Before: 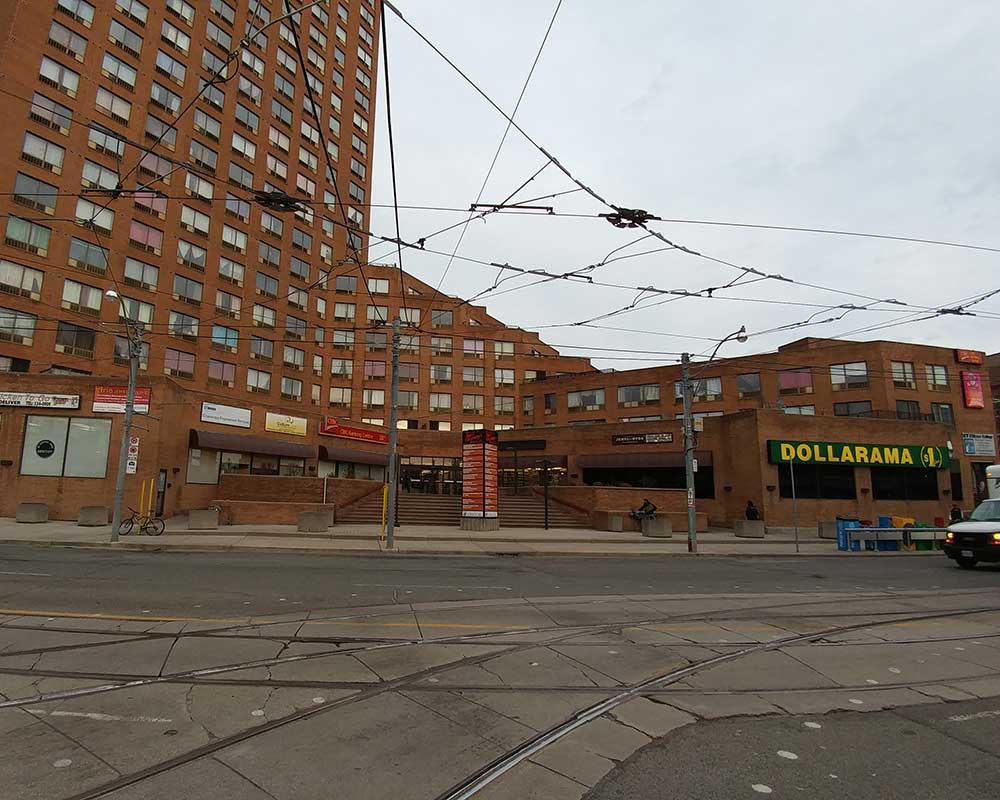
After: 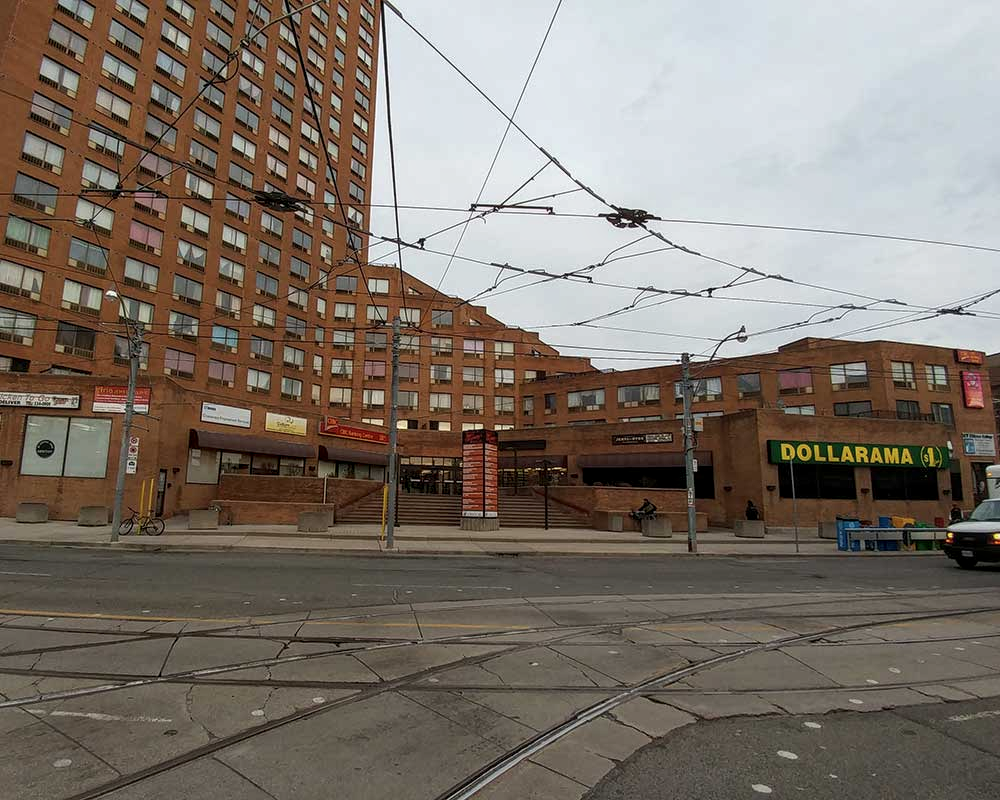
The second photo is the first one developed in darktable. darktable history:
contrast brightness saturation: saturation -0.05
local contrast: on, module defaults
